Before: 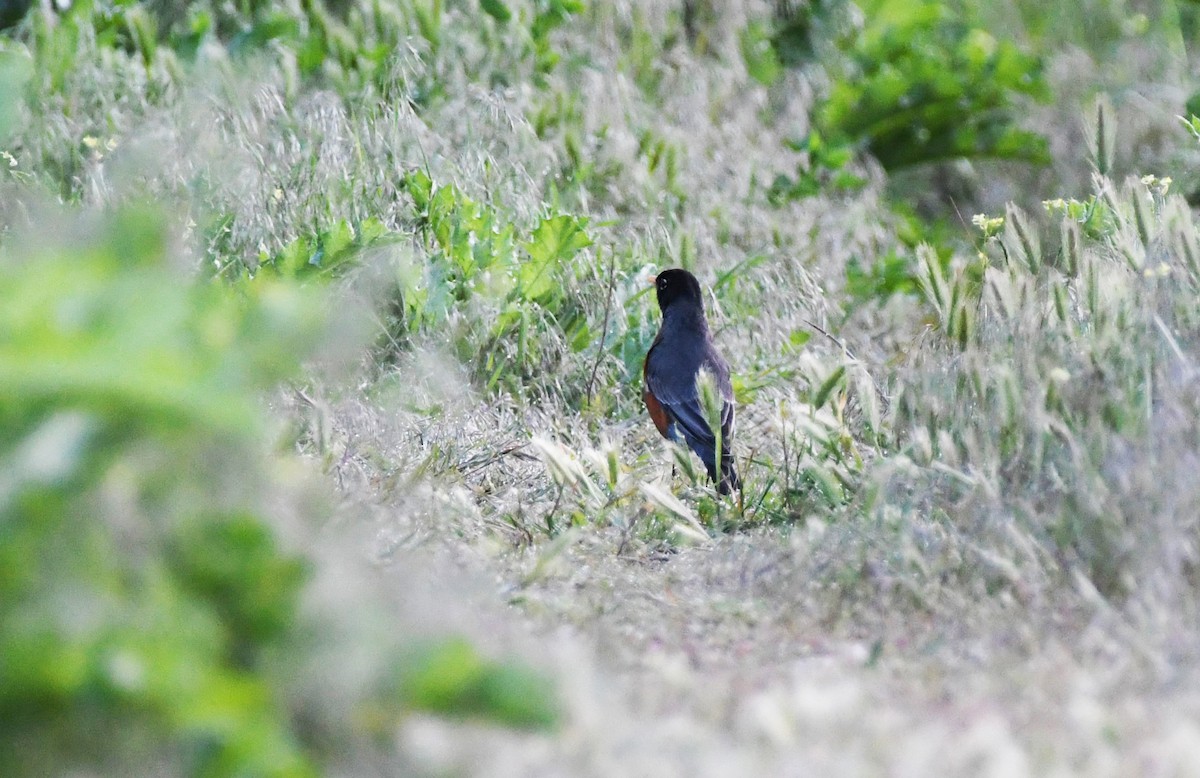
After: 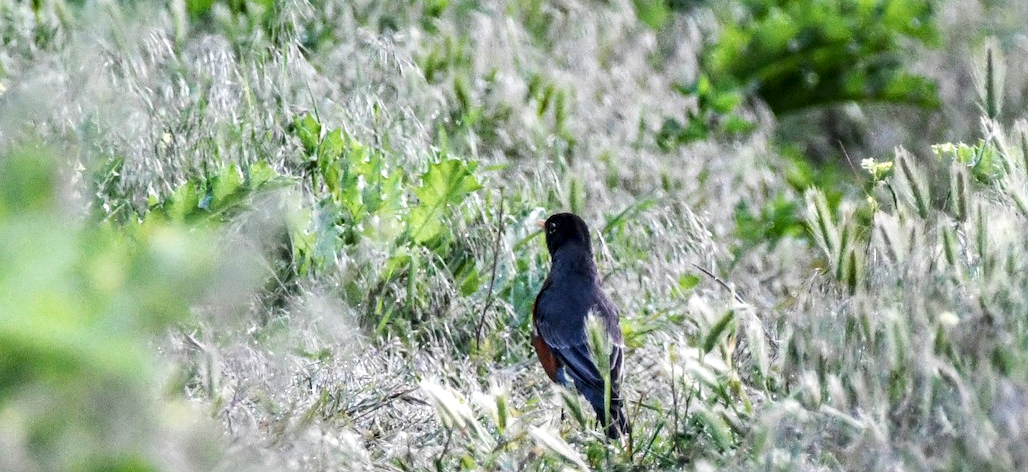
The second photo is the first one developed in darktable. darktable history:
crop and rotate: left 9.284%, top 7.307%, right 5.036%, bottom 31.907%
contrast brightness saturation: contrast 0.073
local contrast: detail 150%
